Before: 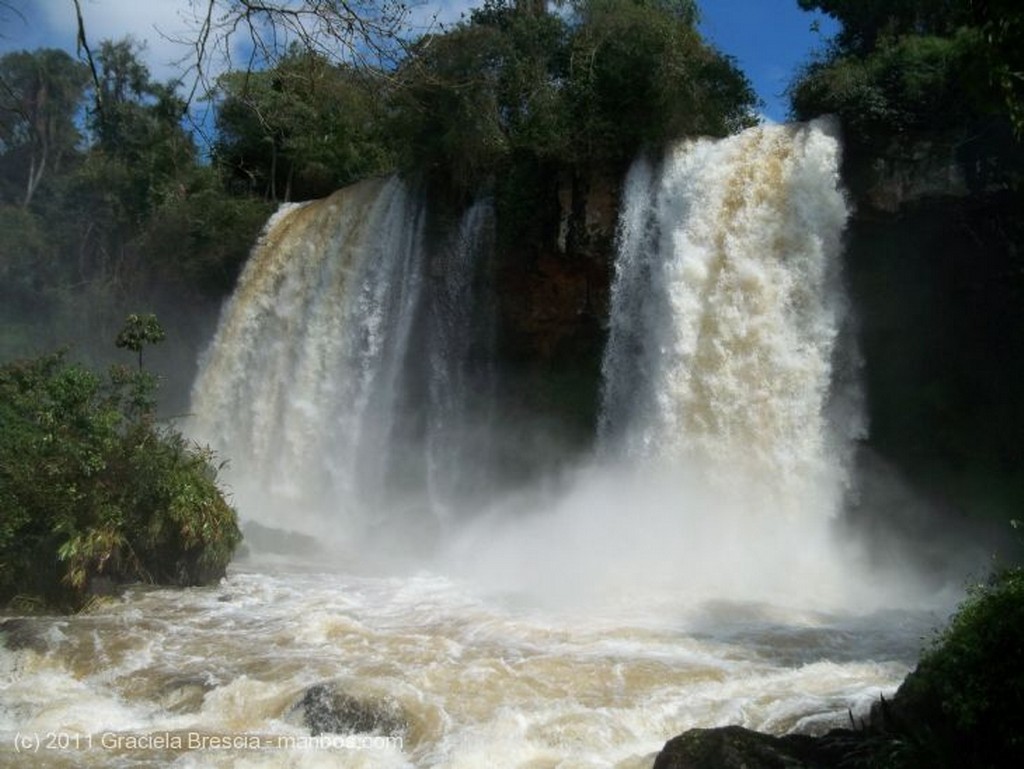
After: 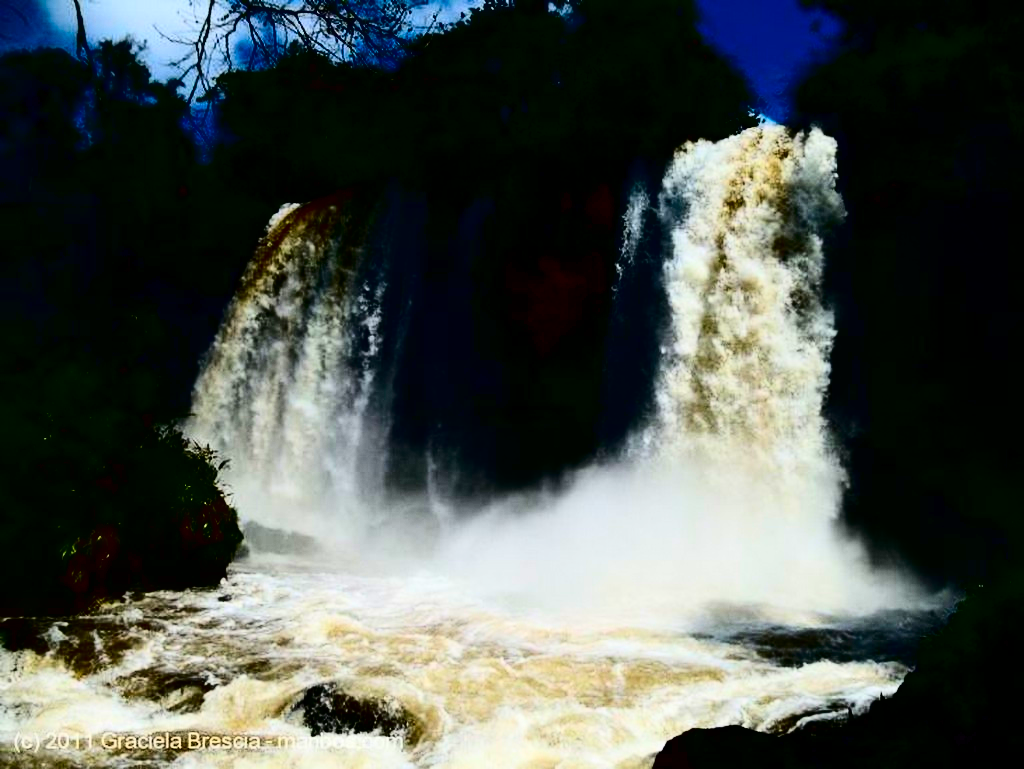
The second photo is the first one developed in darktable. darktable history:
contrast brightness saturation: contrast 0.758, brightness -0.986, saturation 0.987
